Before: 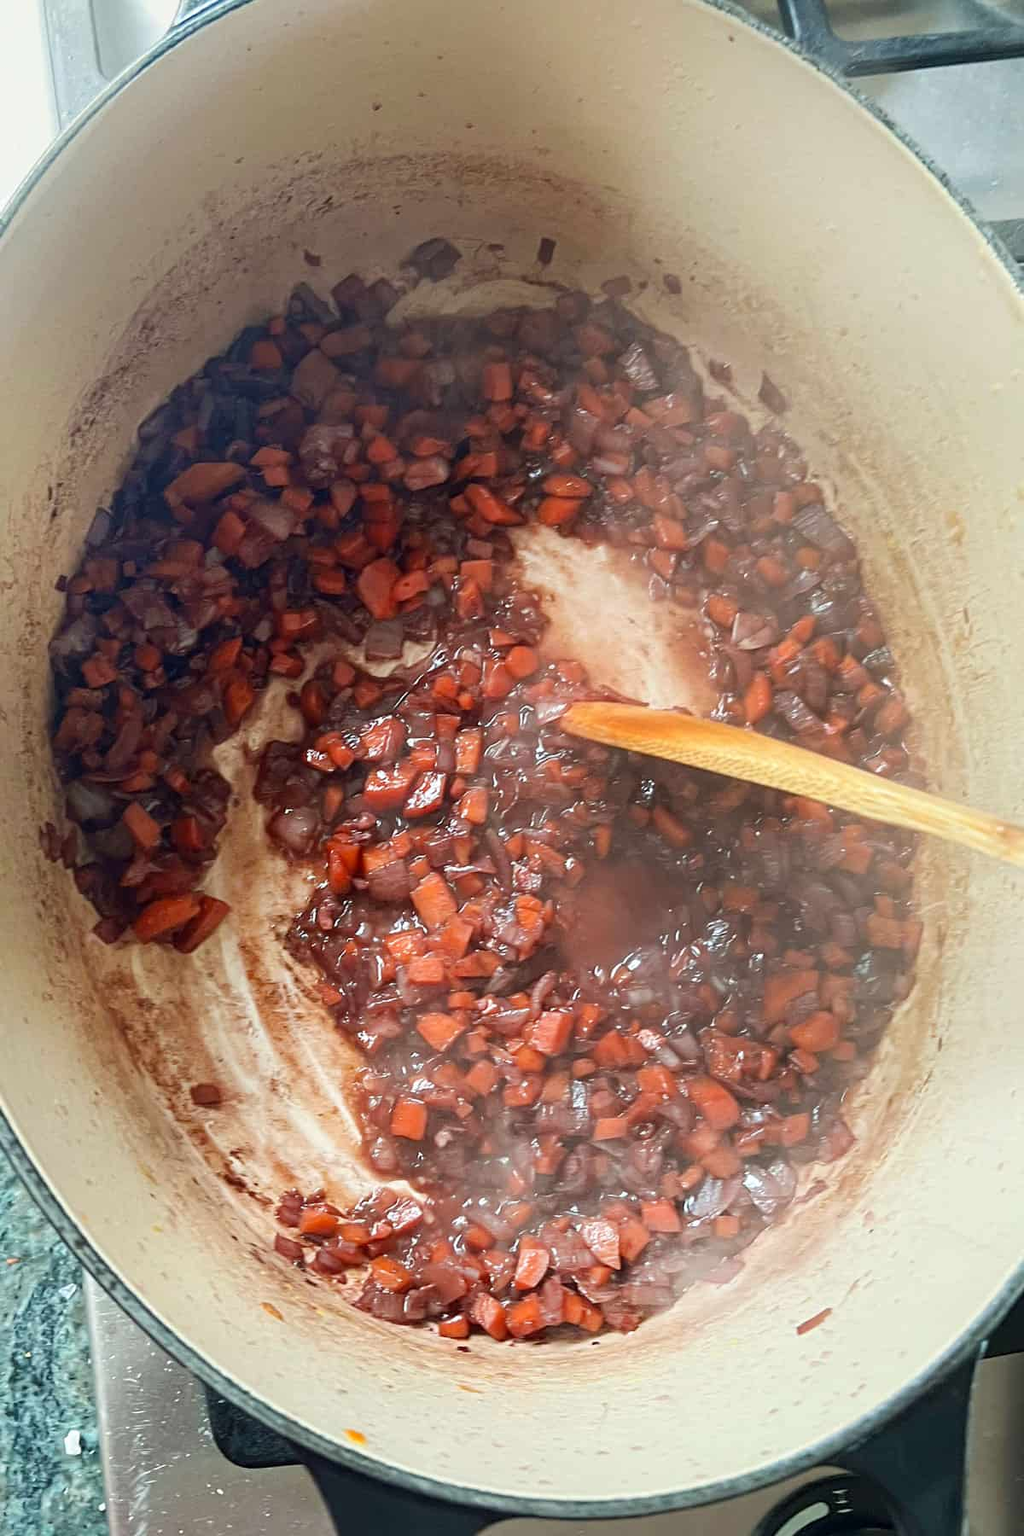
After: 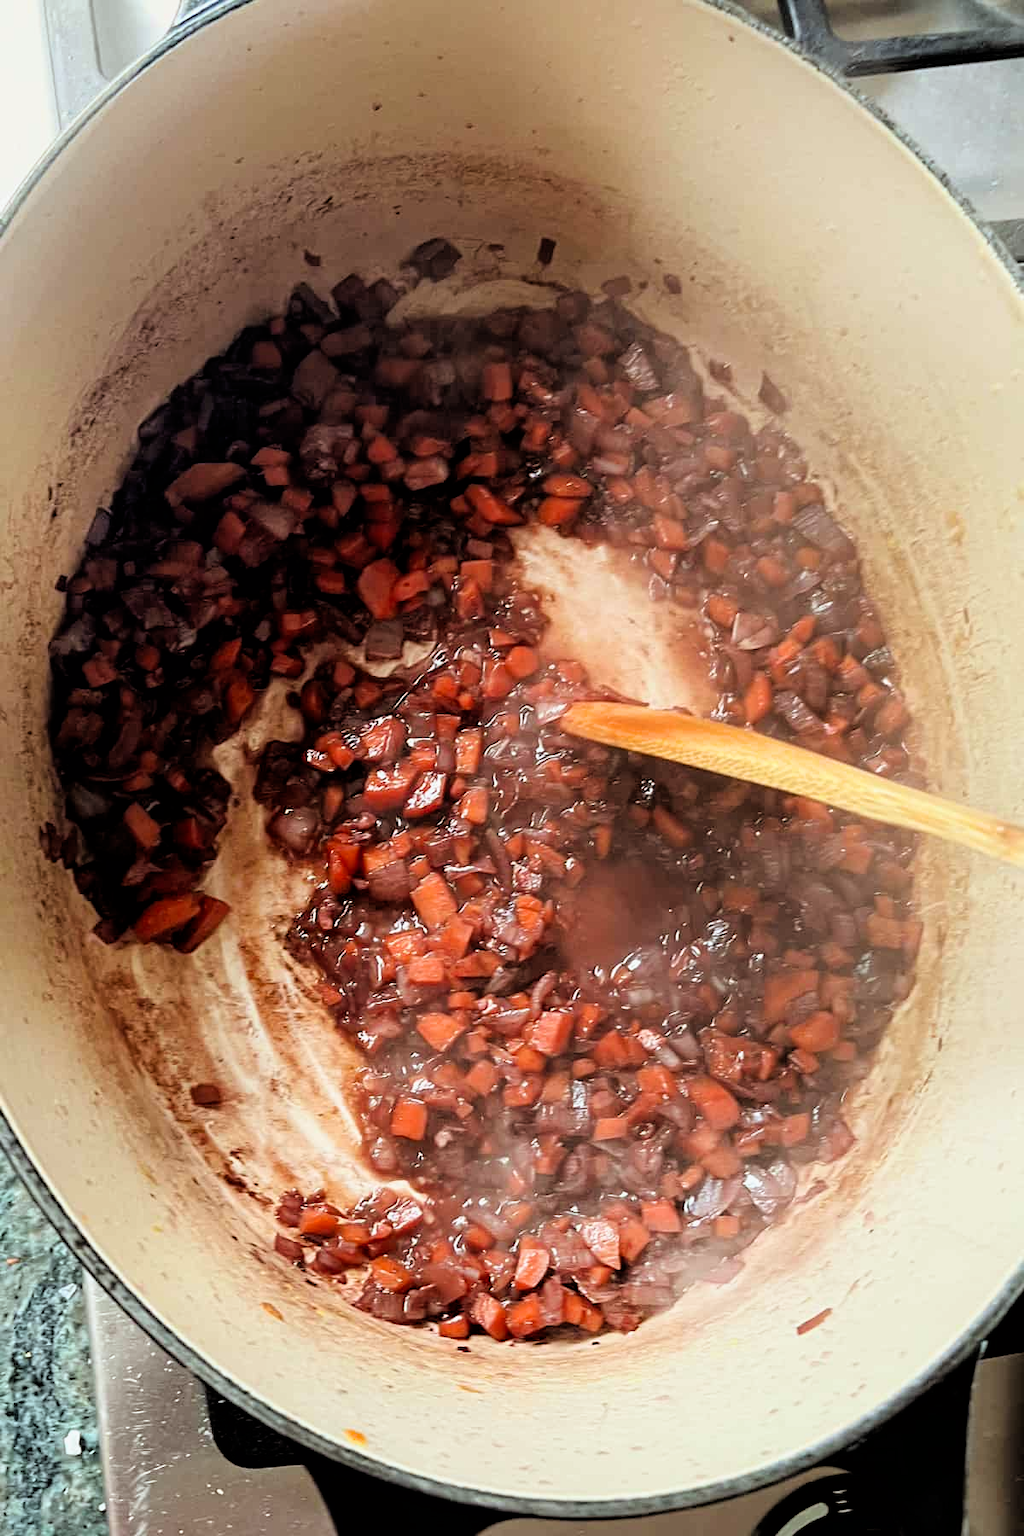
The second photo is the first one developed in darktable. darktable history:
filmic rgb: black relative exposure -3.72 EV, white relative exposure 2.77 EV, dynamic range scaling -5.32%, hardness 3.03
rgb levels: mode RGB, independent channels, levels [[0, 0.5, 1], [0, 0.521, 1], [0, 0.536, 1]]
